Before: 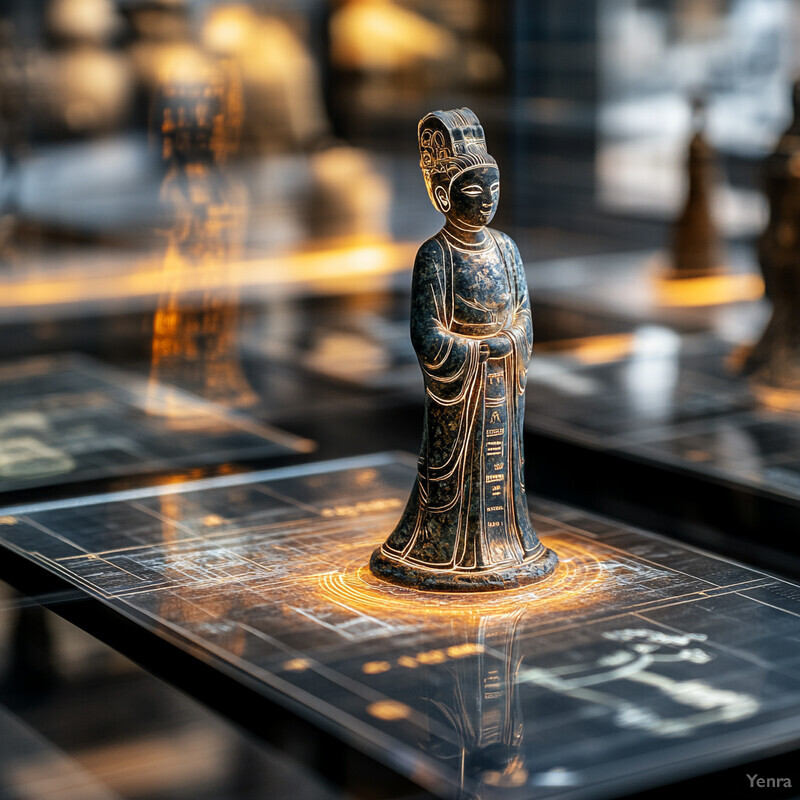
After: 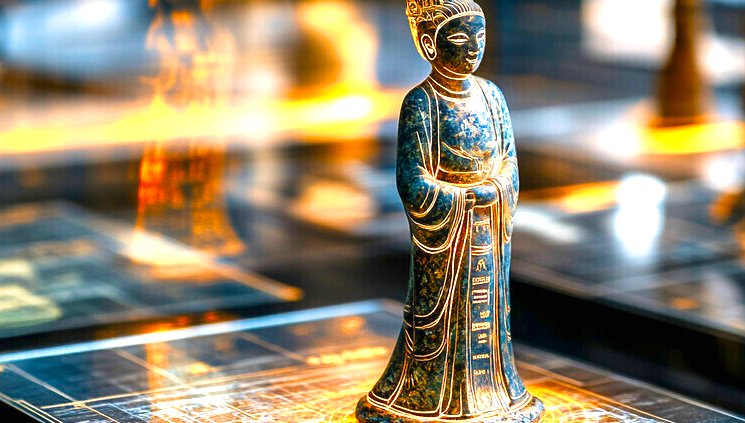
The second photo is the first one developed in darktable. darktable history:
exposure: black level correction 0, exposure 1.123 EV, compensate highlight preservation false
crop: left 1.759%, top 19.05%, right 5.026%, bottom 27.958%
velvia: strength 51.48%, mid-tones bias 0.511
color correction: highlights b* 0.044, saturation 1.33
